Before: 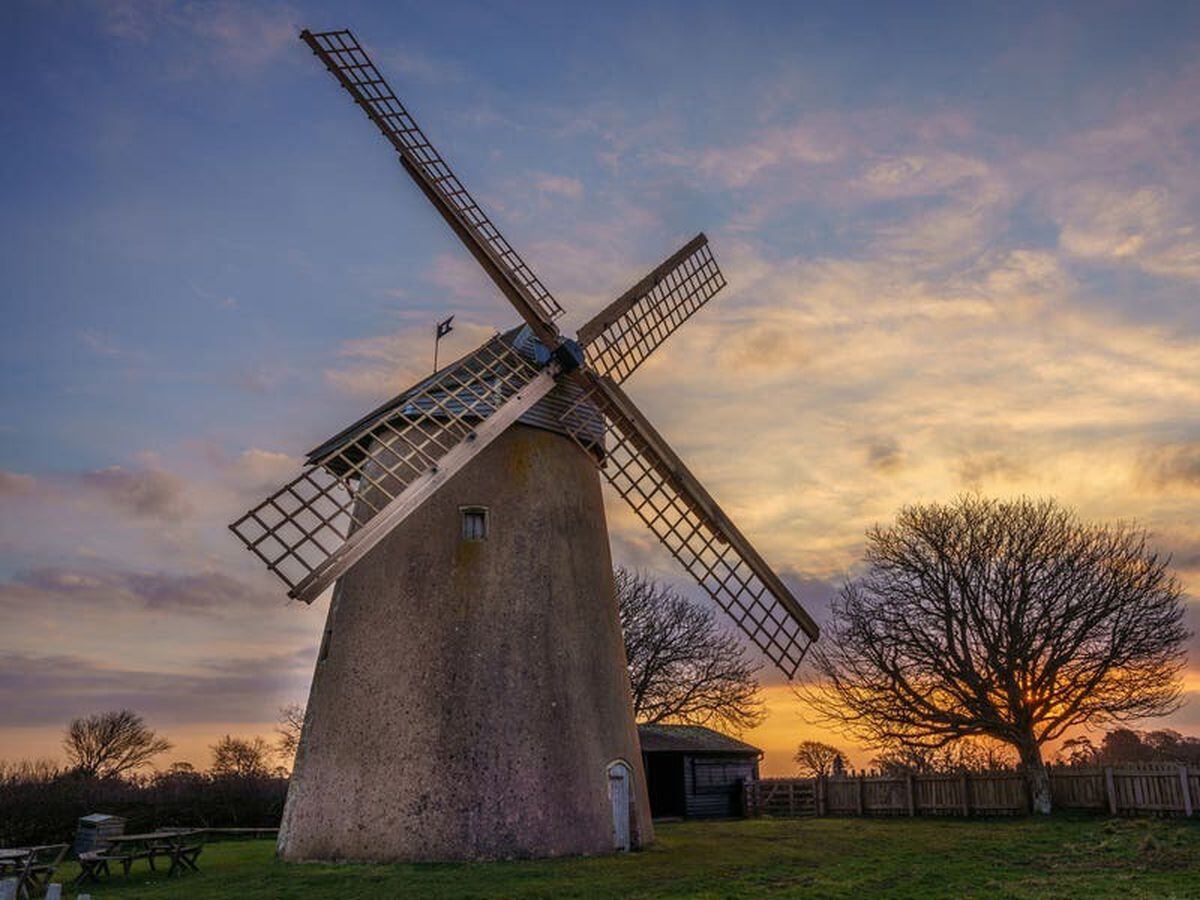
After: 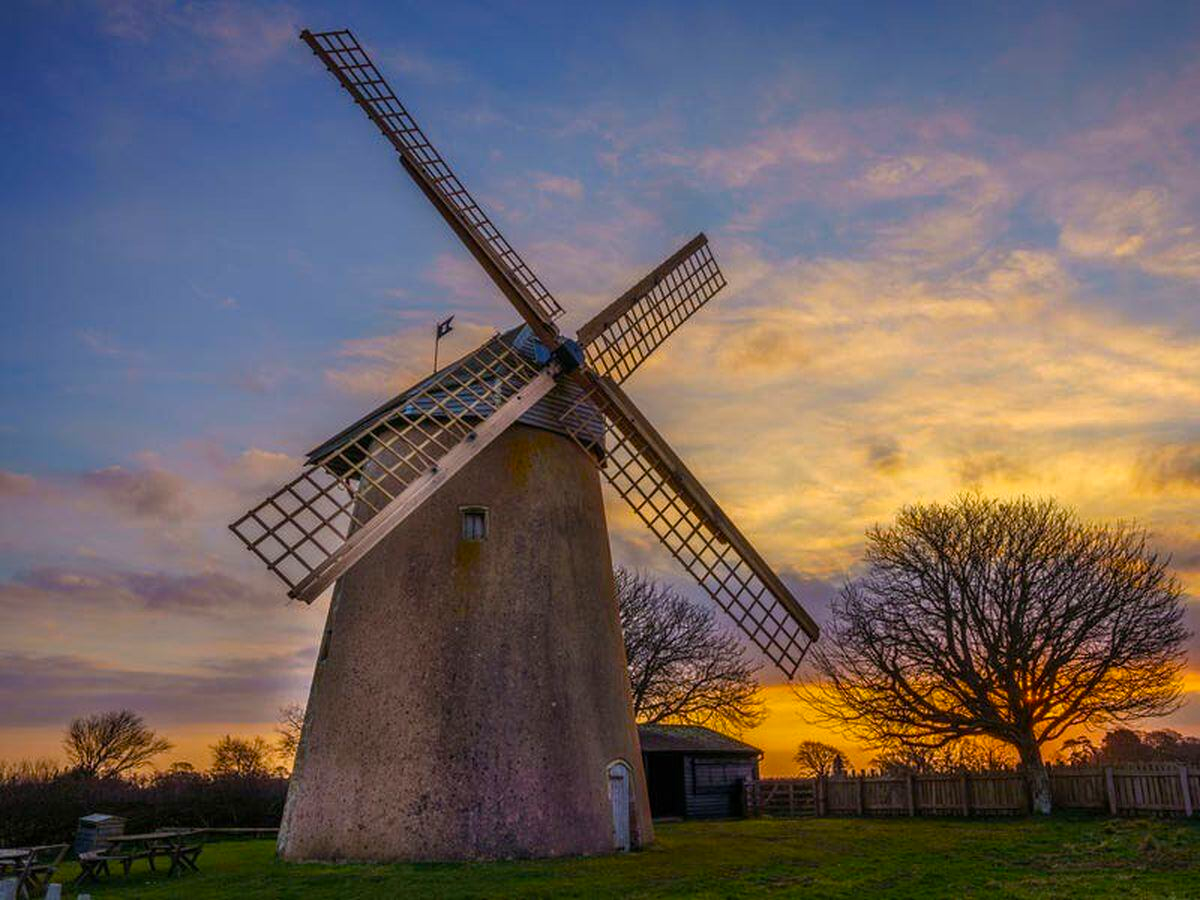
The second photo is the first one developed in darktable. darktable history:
color balance rgb: linear chroma grading › global chroma 15%, perceptual saturation grading › global saturation 30%
base curve: curves: ch0 [(0, 0) (0.303, 0.277) (1, 1)]
tone equalizer: on, module defaults
